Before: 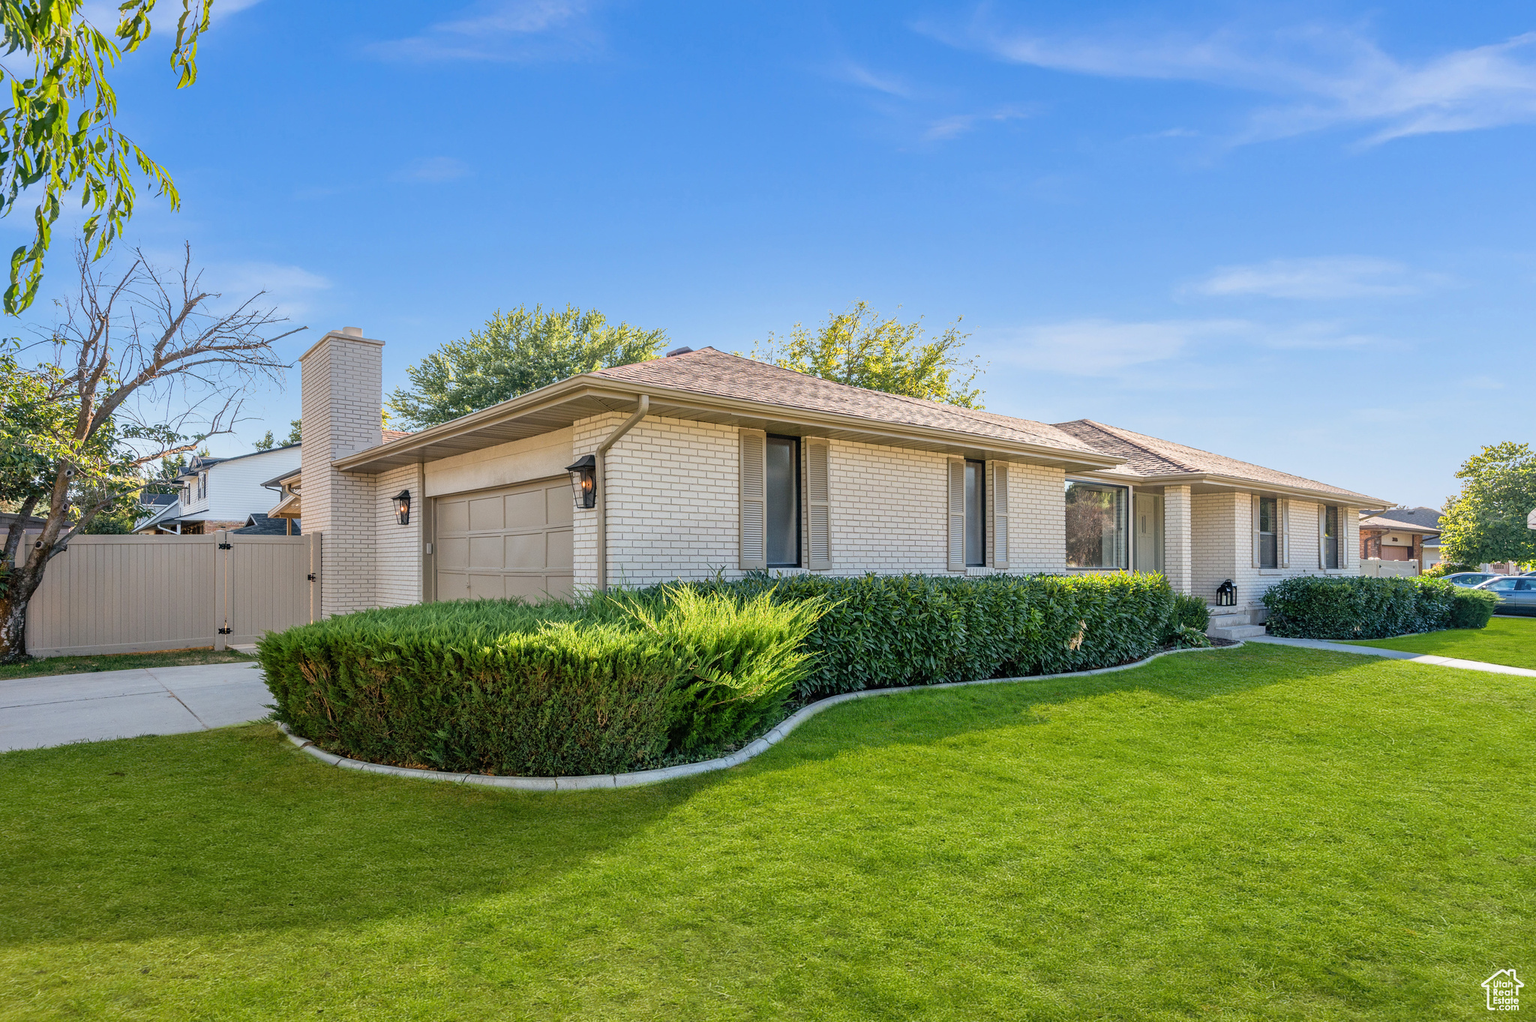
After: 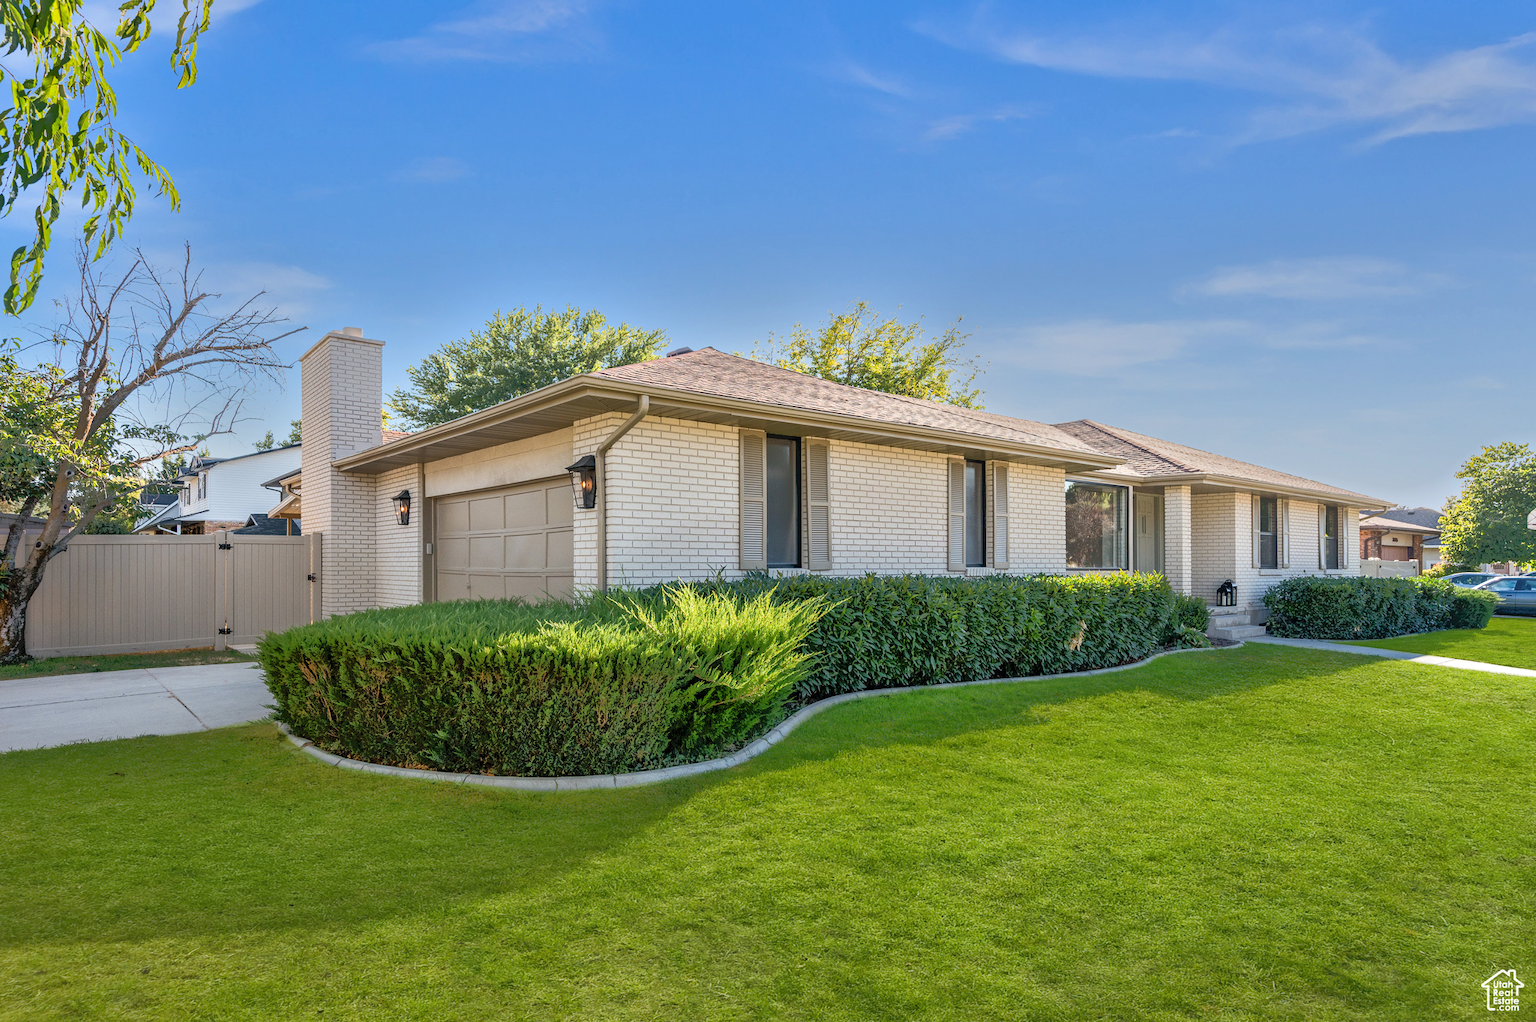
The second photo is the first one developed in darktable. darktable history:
tone equalizer: -7 EV -0.647 EV, -6 EV 1.04 EV, -5 EV -0.466 EV, -4 EV 0.39 EV, -3 EV 0.418 EV, -2 EV 0.146 EV, -1 EV -0.151 EV, +0 EV -0.363 EV
